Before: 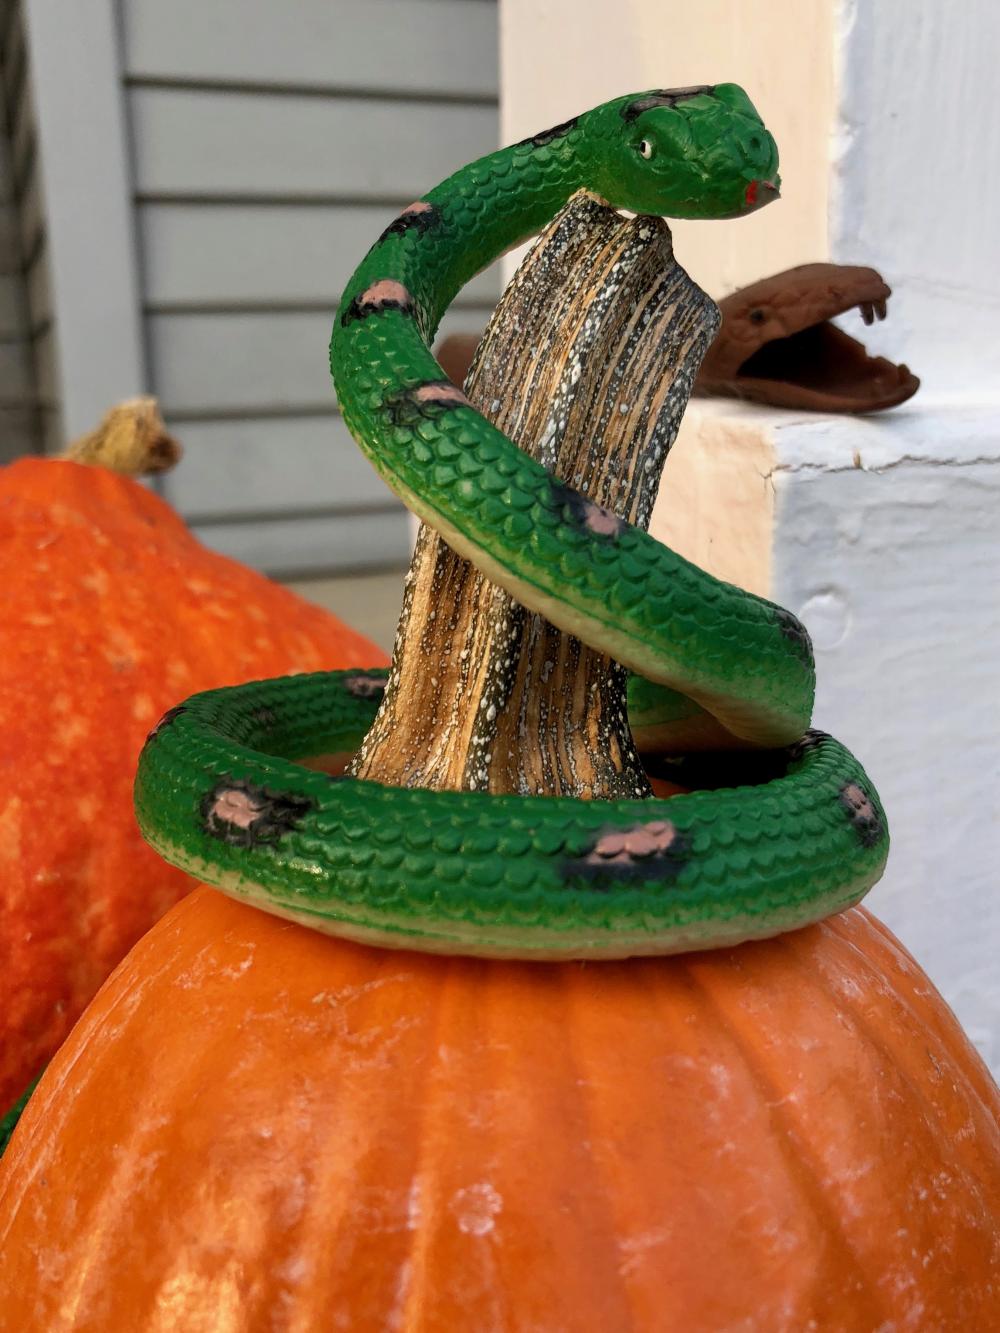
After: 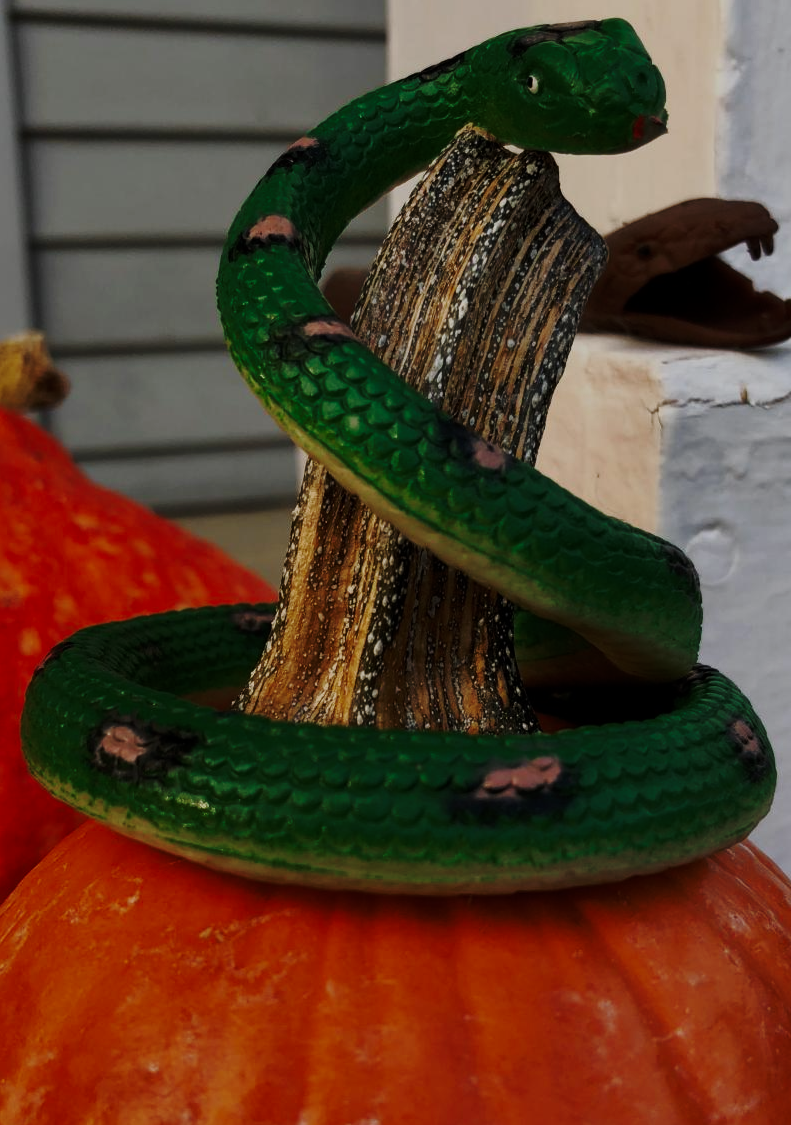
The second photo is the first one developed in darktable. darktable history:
crop: left 11.322%, top 4.921%, right 9.554%, bottom 10.651%
tone equalizer: -8 EV -1.97 EV, -7 EV -1.98 EV, -6 EV -2 EV, -5 EV -2 EV, -4 EV -2 EV, -3 EV -1.98 EV, -2 EV -2 EV, -1 EV -1.61 EV, +0 EV -1.98 EV, edges refinement/feathering 500, mask exposure compensation -1.57 EV, preserve details no
base curve: curves: ch0 [(0, 0) (0.036, 0.037) (0.121, 0.228) (0.46, 0.76) (0.859, 0.983) (1, 1)], preserve colors none
